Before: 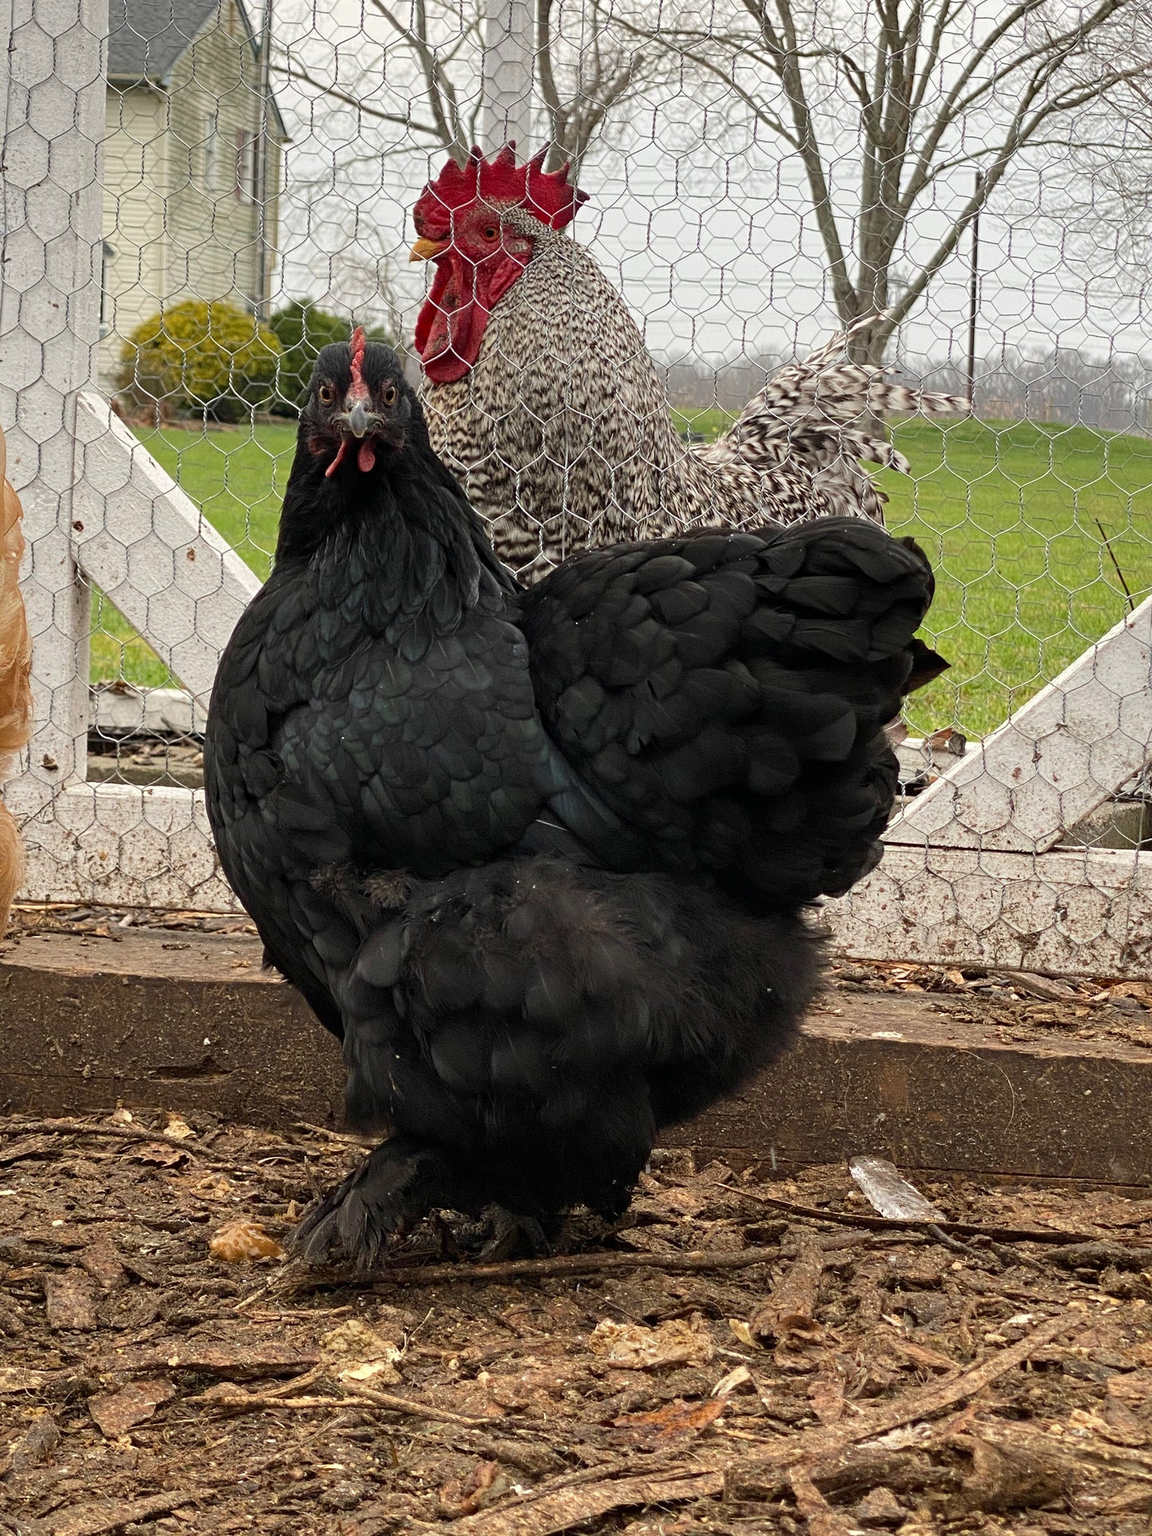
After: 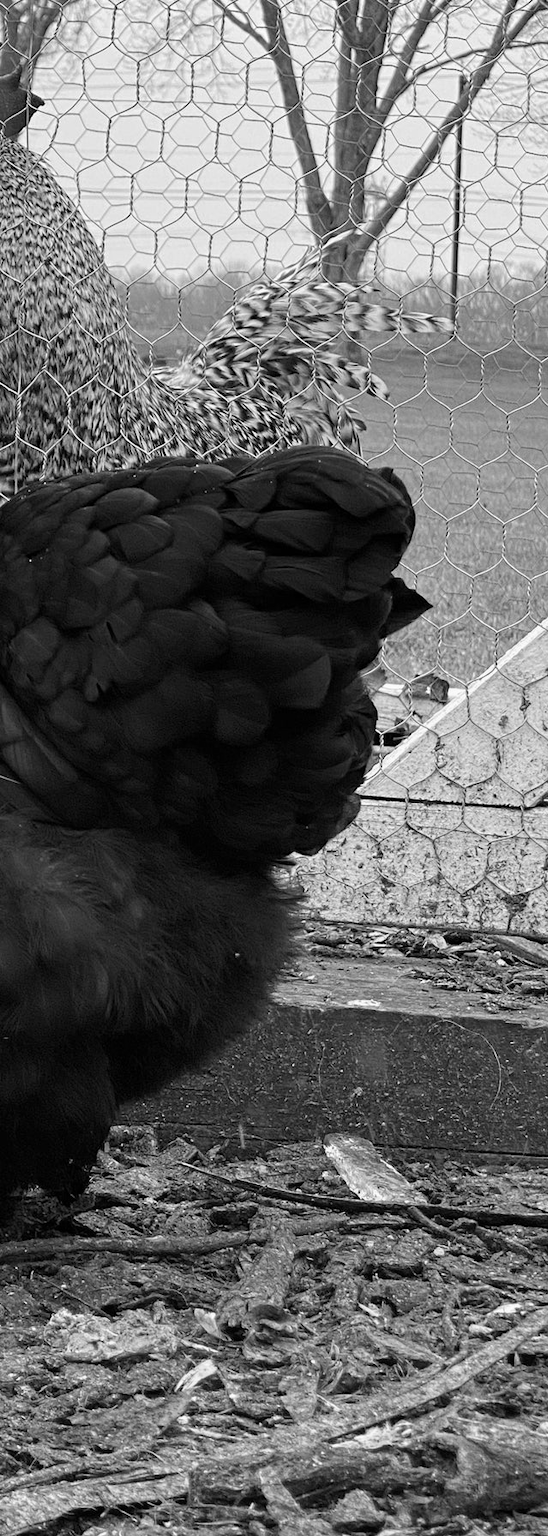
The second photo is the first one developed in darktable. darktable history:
crop: left 47.628%, top 6.643%, right 7.874%
monochrome: a 32, b 64, size 2.3
